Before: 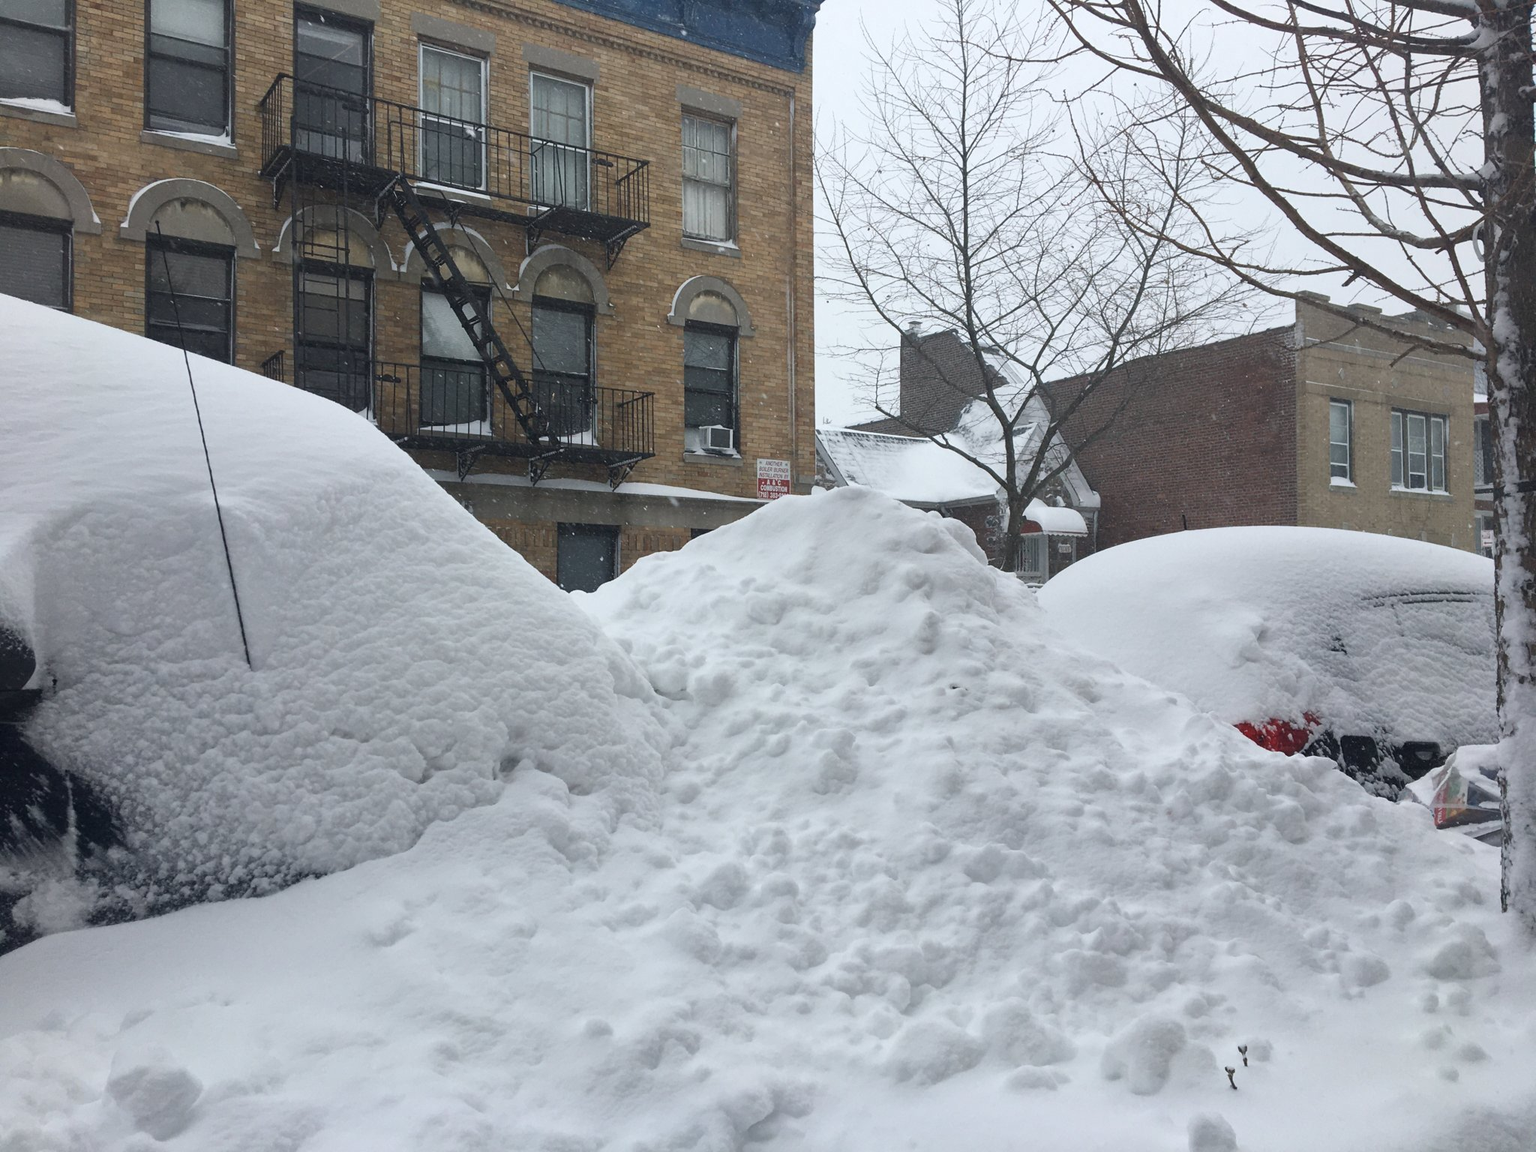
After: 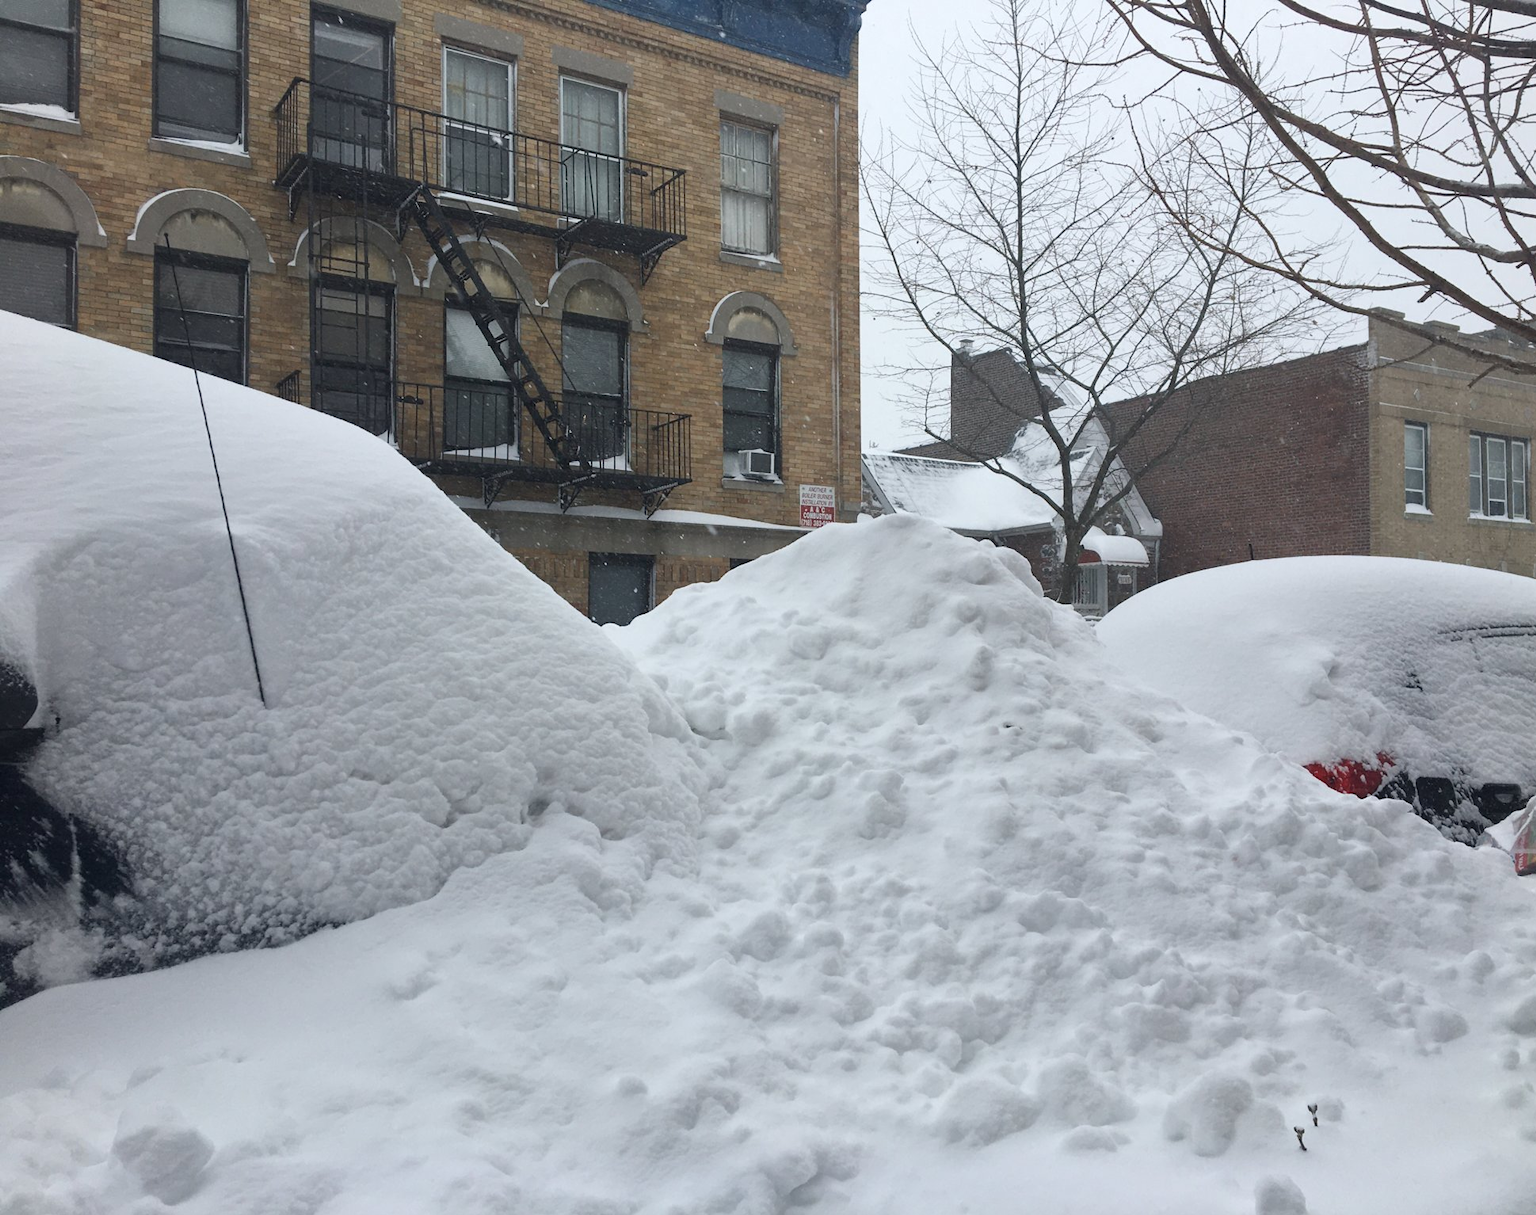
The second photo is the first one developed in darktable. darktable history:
crop and rotate: left 0%, right 5.311%
